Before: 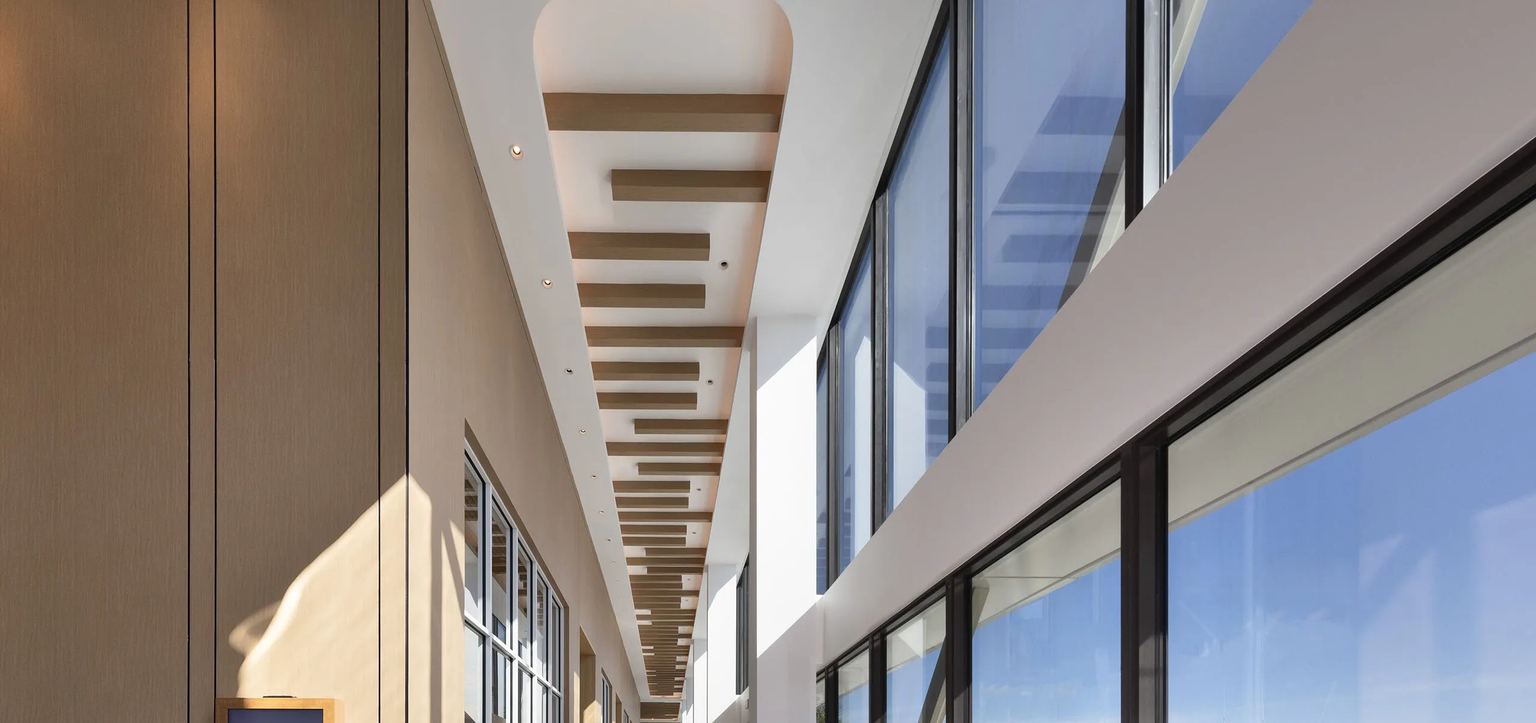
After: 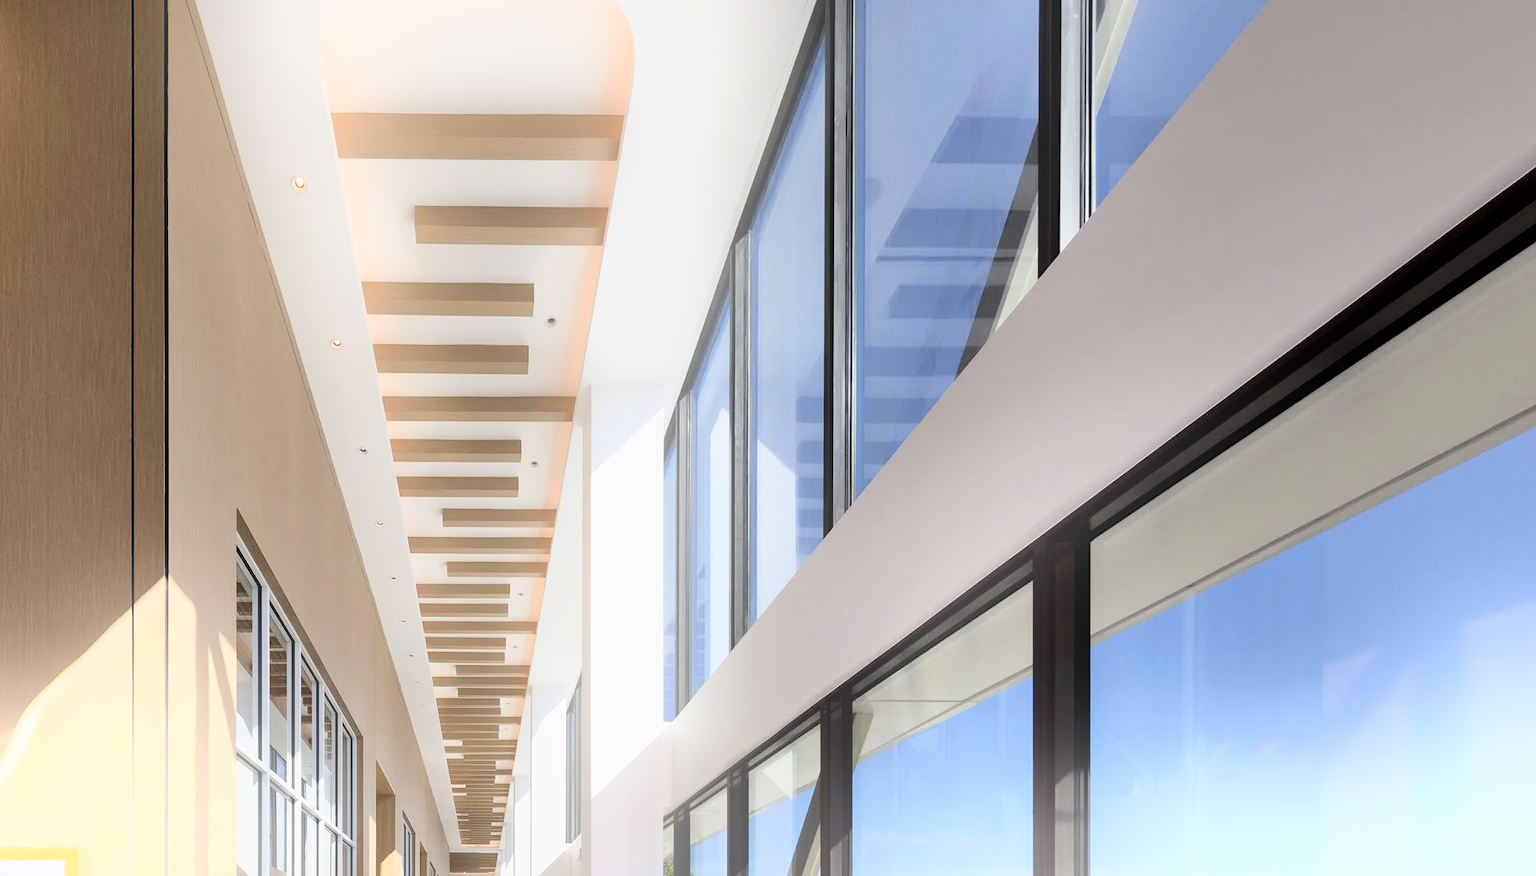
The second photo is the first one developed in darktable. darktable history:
bloom: on, module defaults
base curve: curves: ch0 [(0, 0) (0.028, 0.03) (0.121, 0.232) (0.46, 0.748) (0.859, 0.968) (1, 1)]
exposure: black level correction 0.011, exposure -0.478 EV, compensate highlight preservation false
crop: left 17.582%, bottom 0.031%
